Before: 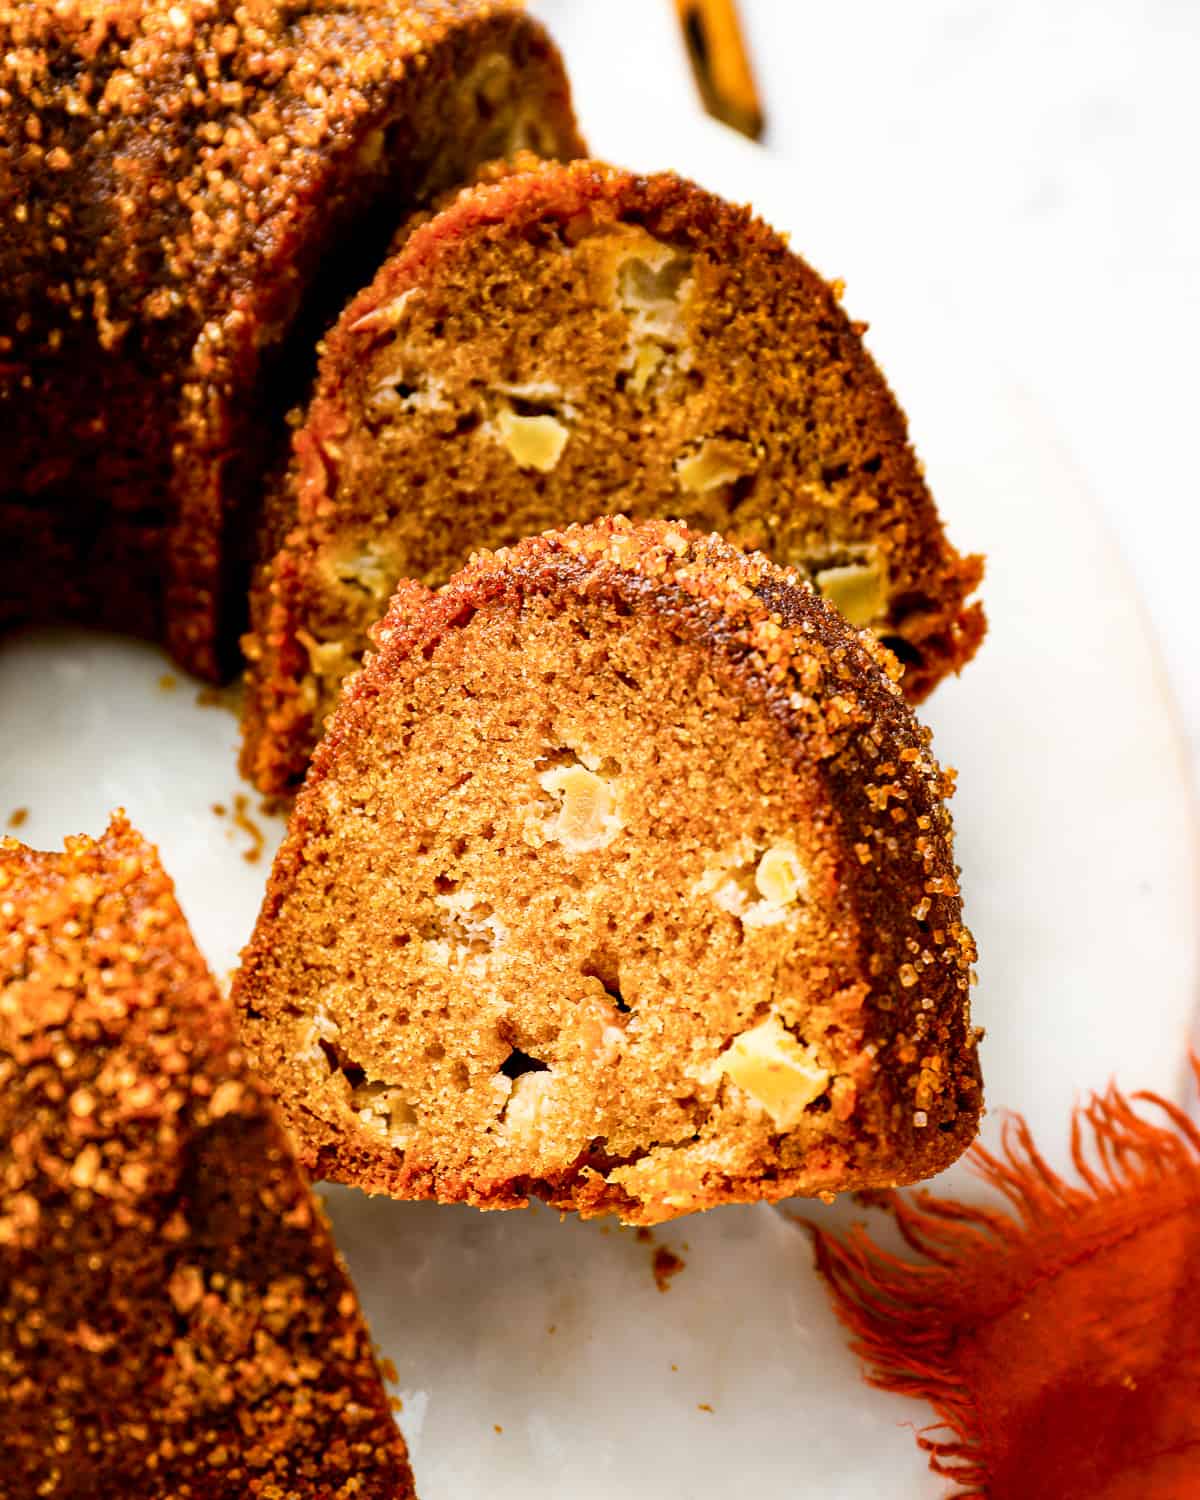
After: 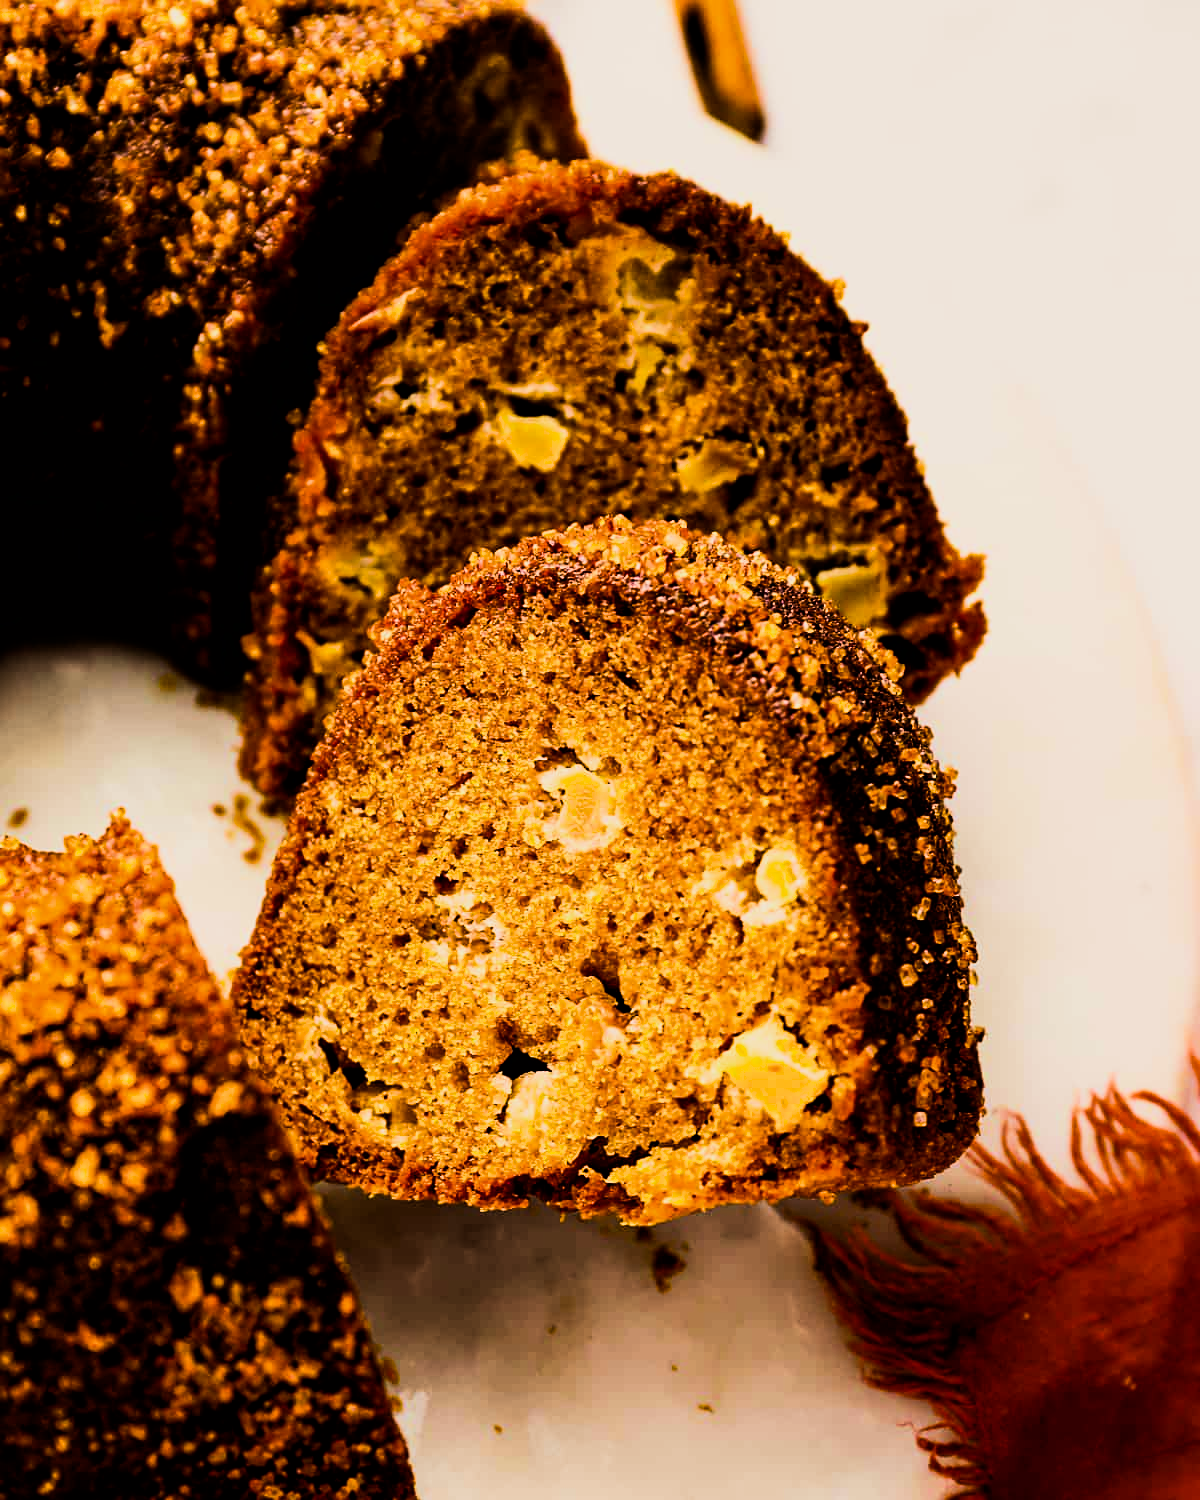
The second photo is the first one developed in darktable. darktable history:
color balance rgb: power › chroma 1.568%, power › hue 28.74°, highlights gain › chroma 1.561%, highlights gain › hue 55.37°, perceptual saturation grading › global saturation 25.364%, perceptual brilliance grading › highlights 3.348%, perceptual brilliance grading › mid-tones -18.891%, perceptual brilliance grading › shadows -41.889%, global vibrance 20%
velvia: strength 40.65%
sharpen: amount 0.207
filmic rgb: black relative exposure -5.11 EV, white relative exposure 3.95 EV, threshold 5.99 EV, hardness 2.89, contrast 1.297, highlights saturation mix -29.46%, enable highlight reconstruction true
